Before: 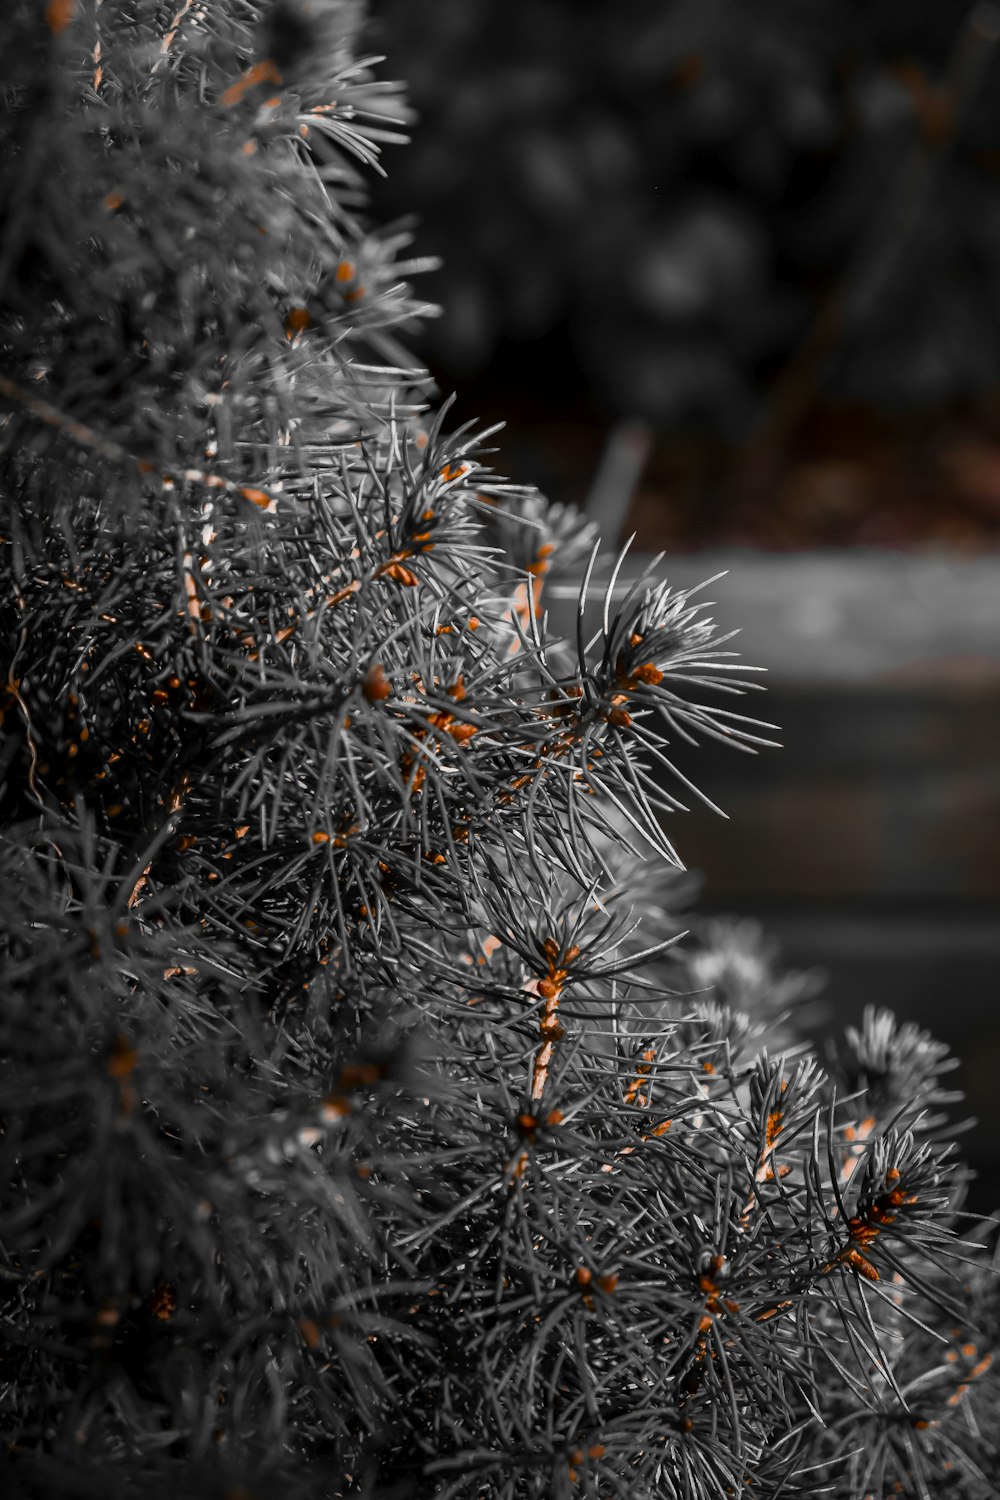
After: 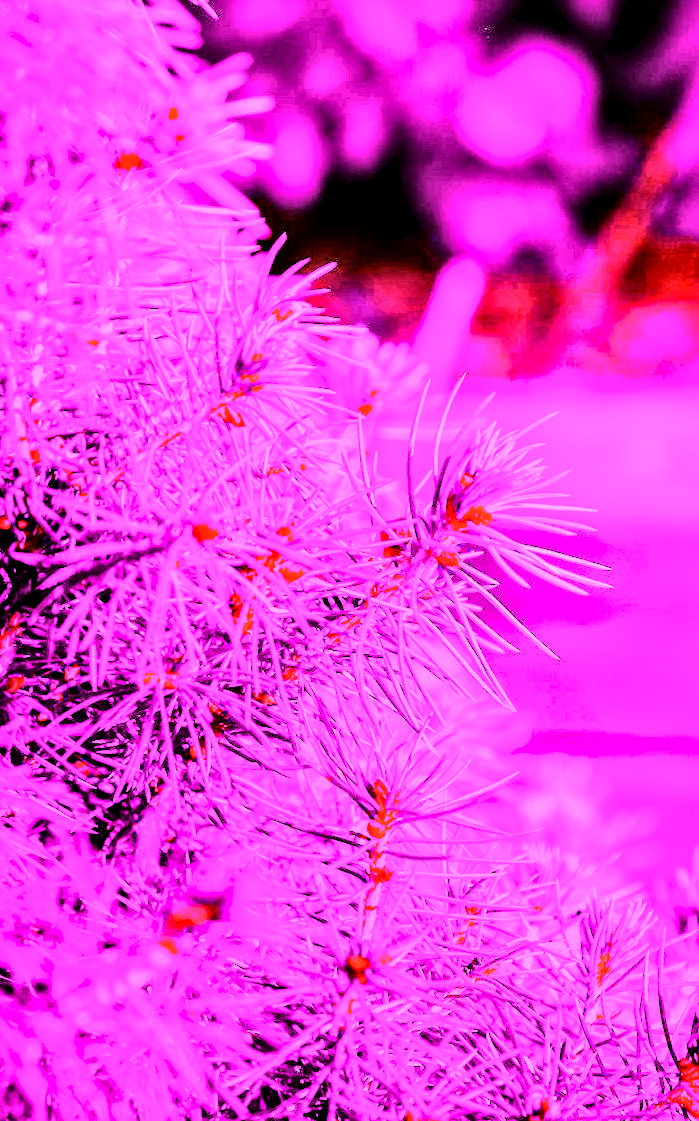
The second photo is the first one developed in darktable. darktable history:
local contrast: mode bilateral grid, contrast 20, coarseness 20, detail 150%, midtone range 0.2
rgb curve: curves: ch0 [(0, 0) (0.078, 0.051) (0.929, 0.956) (1, 1)], compensate middle gray true
tone equalizer: -8 EV -1.08 EV, -7 EV -1.01 EV, -6 EV -0.867 EV, -5 EV -0.578 EV, -3 EV 0.578 EV, -2 EV 0.867 EV, -1 EV 1.01 EV, +0 EV 1.08 EV, edges refinement/feathering 500, mask exposure compensation -1.57 EV, preserve details no
crop and rotate: left 17.046%, top 10.659%, right 12.989%, bottom 14.553%
white balance: red 8, blue 8
